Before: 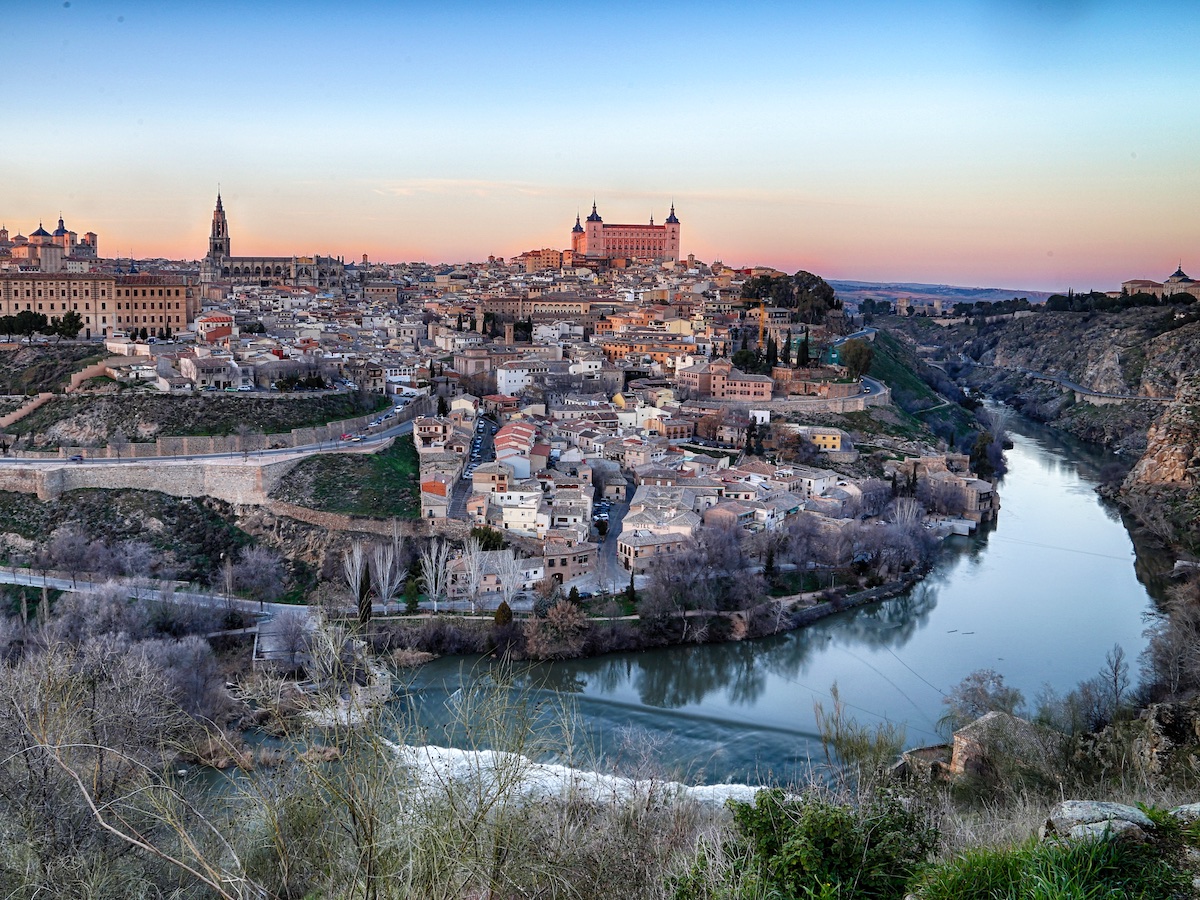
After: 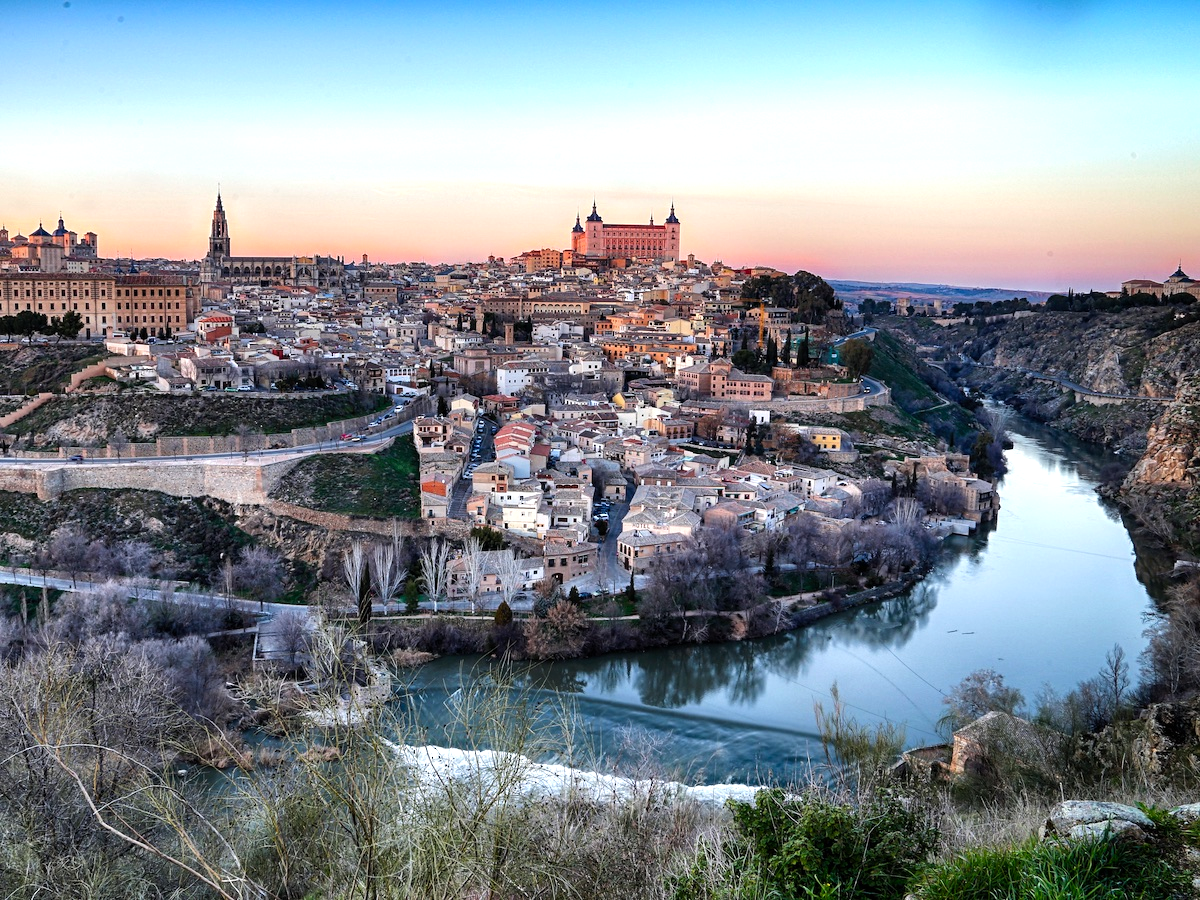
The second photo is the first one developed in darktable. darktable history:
contrast brightness saturation: saturation 0.13
tone equalizer: -8 EV -0.417 EV, -7 EV -0.389 EV, -6 EV -0.333 EV, -5 EV -0.222 EV, -3 EV 0.222 EV, -2 EV 0.333 EV, -1 EV 0.389 EV, +0 EV 0.417 EV, edges refinement/feathering 500, mask exposure compensation -1.25 EV, preserve details no
